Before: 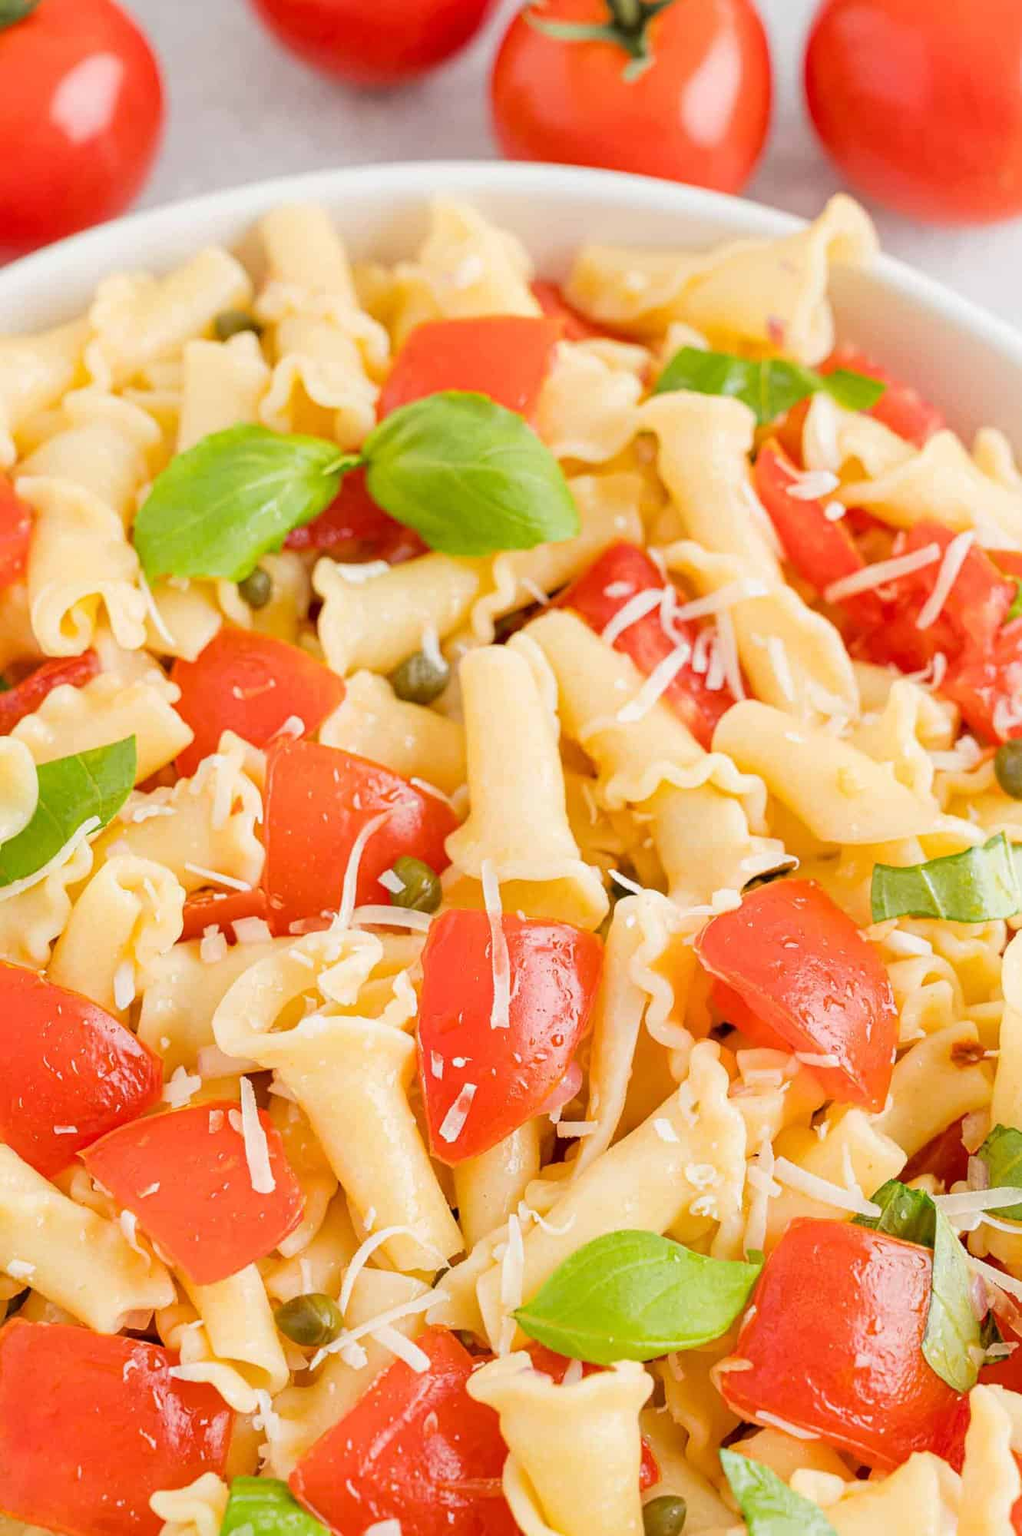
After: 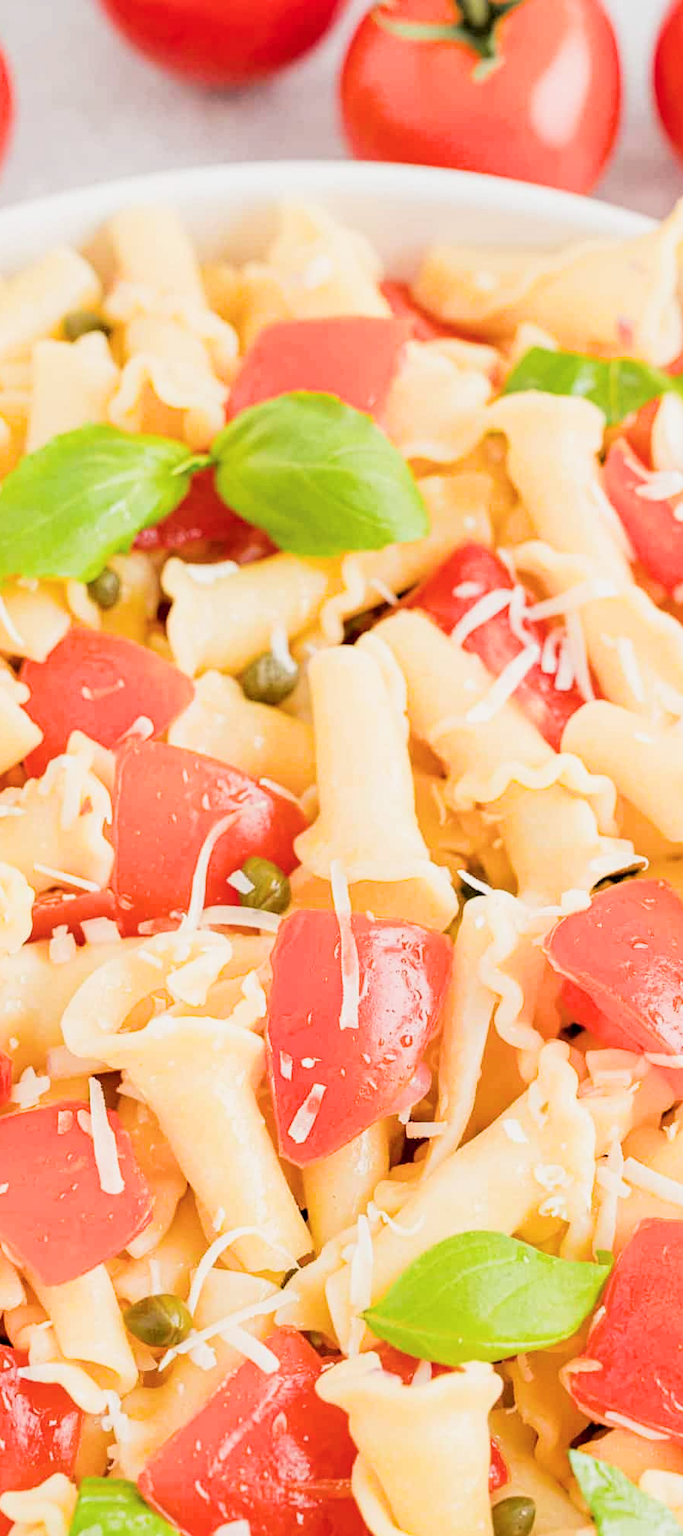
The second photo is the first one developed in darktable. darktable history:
contrast equalizer: octaves 7, y [[0.514, 0.573, 0.581, 0.508, 0.5, 0.5], [0.5 ×6], [0.5 ×6], [0 ×6], [0 ×6]], mix -0.206
exposure: black level correction 0, exposure 0.5 EV, compensate highlight preservation false
color balance rgb: shadows lift › chroma 4.212%, shadows lift › hue 254°, global offset › luminance -0.482%, linear chroma grading › shadows -2.559%, linear chroma grading › highlights -14.738%, linear chroma grading › global chroma -9.711%, linear chroma grading › mid-tones -9.866%, perceptual saturation grading › global saturation 19.707%, global vibrance 20%
crop and rotate: left 14.864%, right 18.198%
filmic rgb: black relative exposure -5.04 EV, white relative exposure 3.53 EV, hardness 3.16, contrast 1.195, highlights saturation mix -48.99%
